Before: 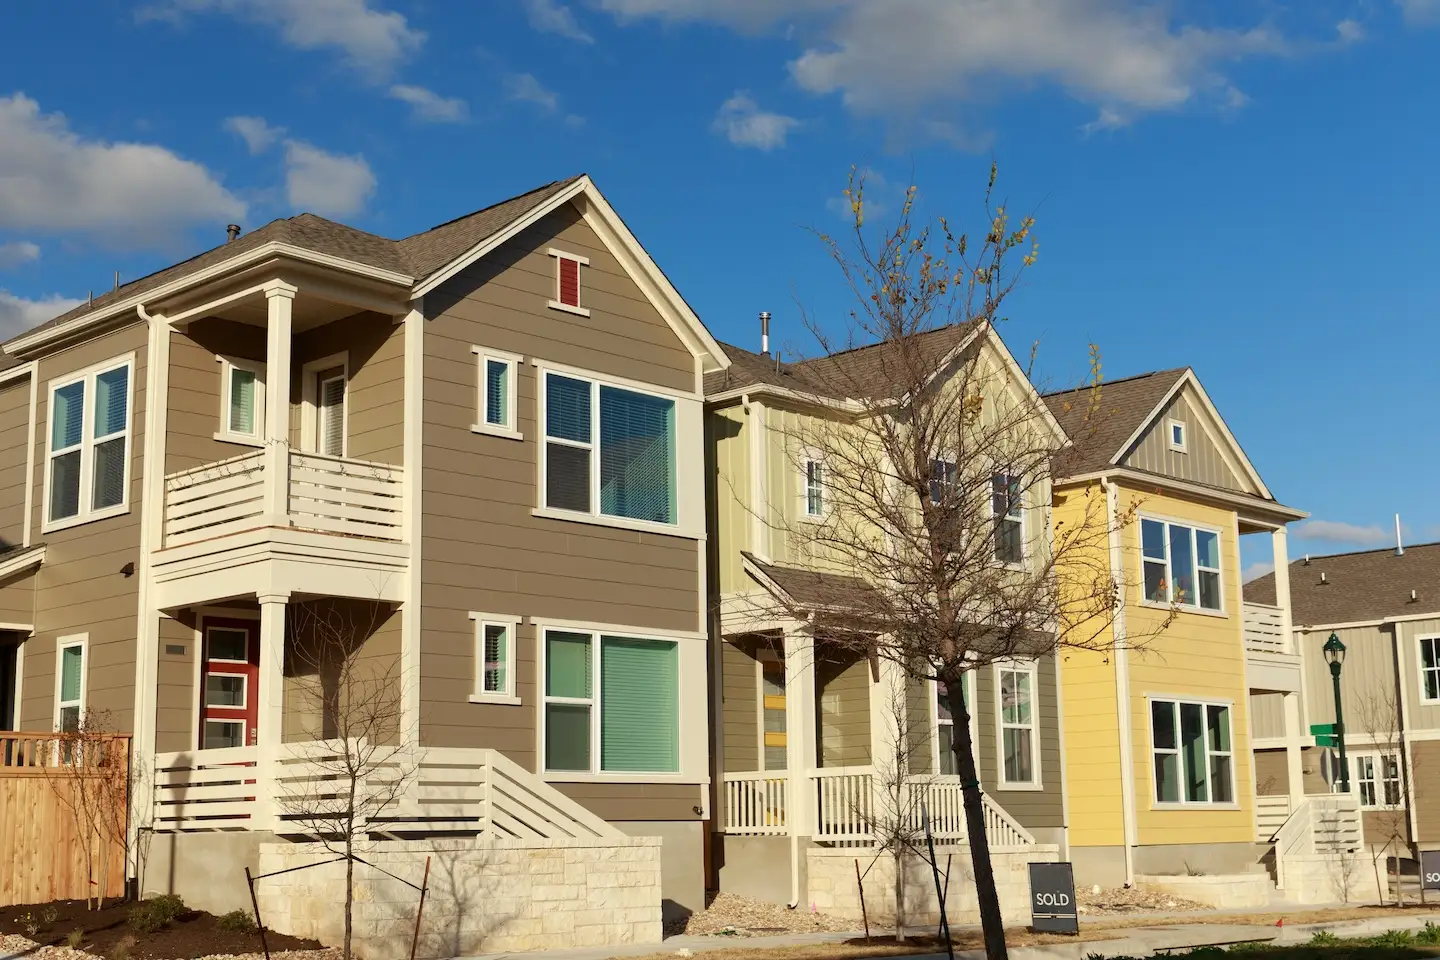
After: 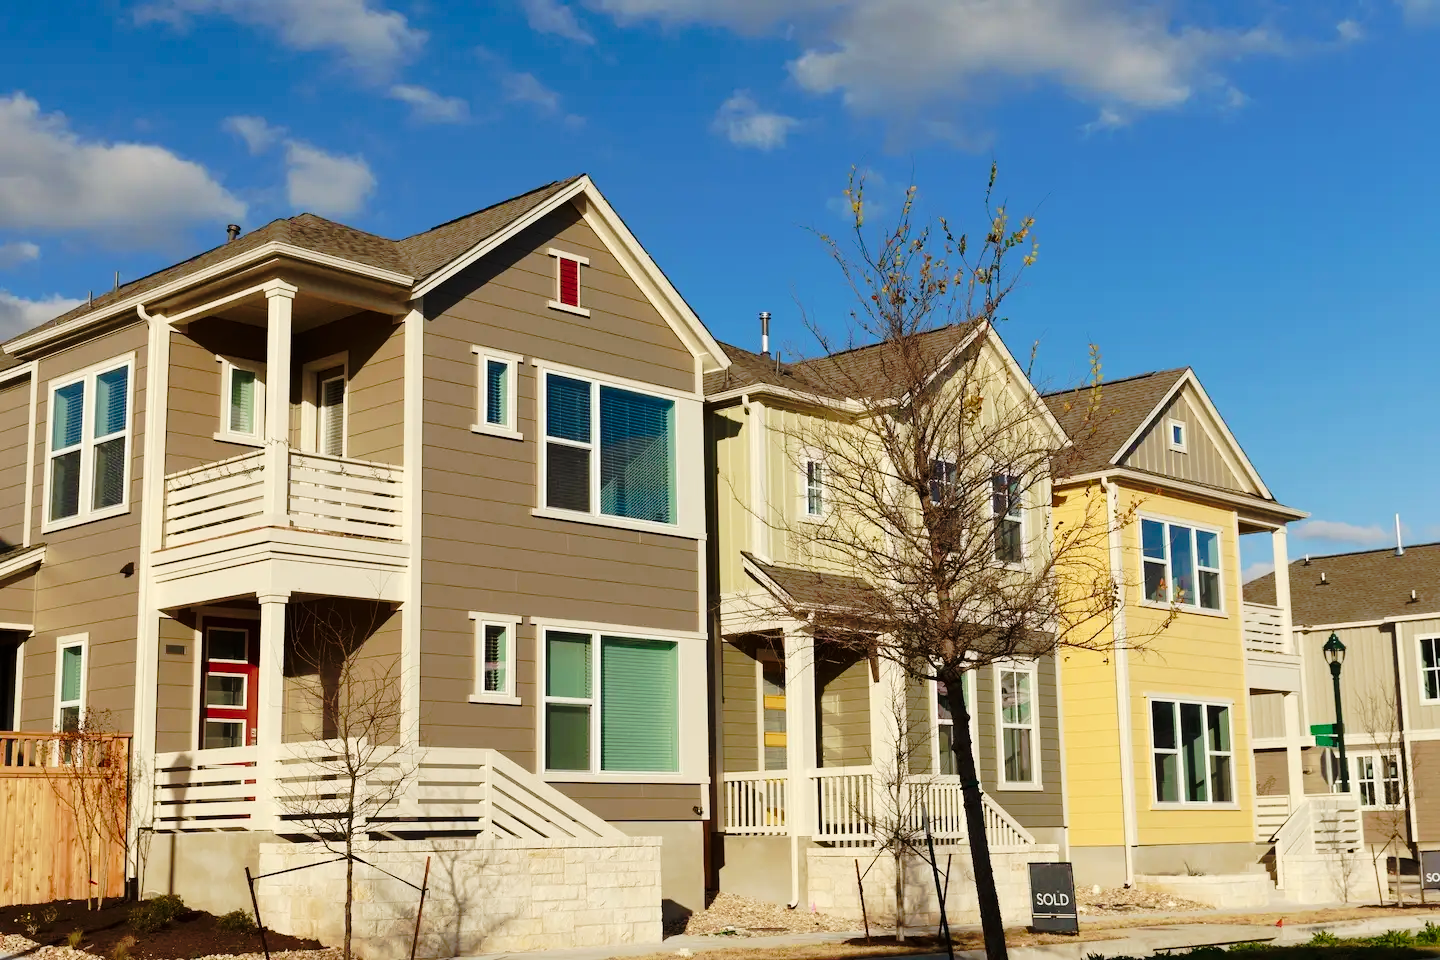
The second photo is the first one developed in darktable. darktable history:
tone curve: curves: ch0 [(0, 0) (0.081, 0.044) (0.192, 0.125) (0.283, 0.238) (0.416, 0.449) (0.495, 0.524) (0.686, 0.743) (0.826, 0.865) (0.978, 0.988)]; ch1 [(0, 0) (0.161, 0.092) (0.35, 0.33) (0.392, 0.392) (0.427, 0.426) (0.479, 0.472) (0.505, 0.497) (0.521, 0.514) (0.547, 0.568) (0.579, 0.597) (0.625, 0.627) (0.678, 0.733) (1, 1)]; ch2 [(0, 0) (0.346, 0.362) (0.404, 0.427) (0.502, 0.495) (0.531, 0.523) (0.549, 0.554) (0.582, 0.596) (0.629, 0.642) (0.717, 0.678) (1, 1)], preserve colors none
